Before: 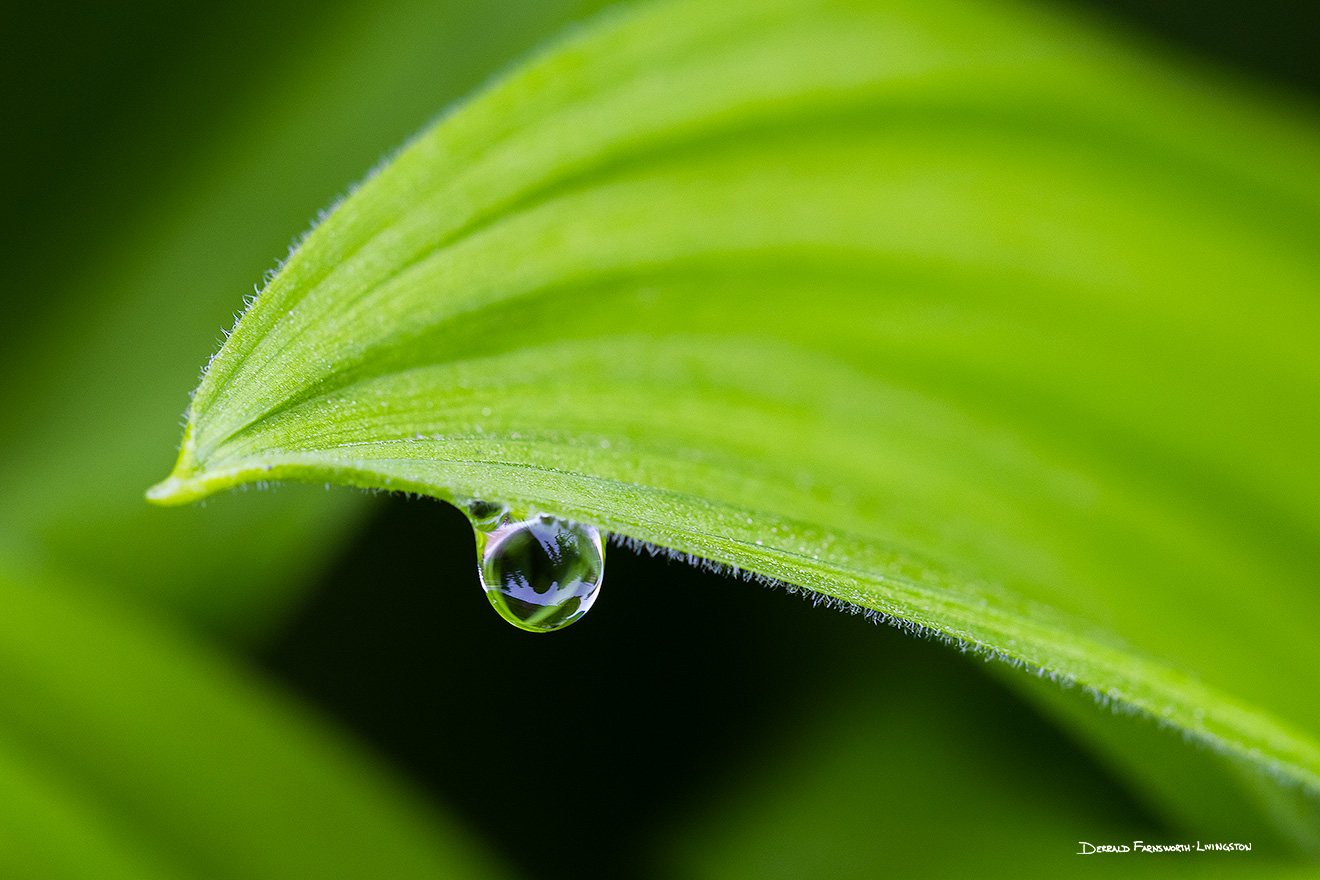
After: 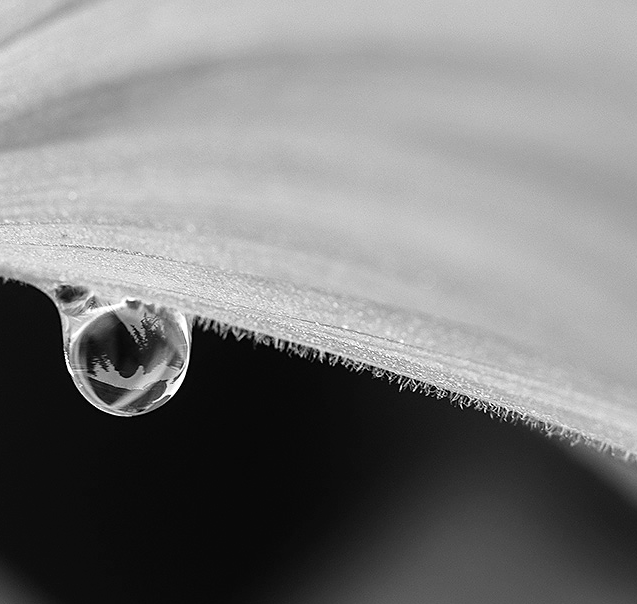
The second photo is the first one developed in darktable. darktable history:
sharpen: amount 0.2
white balance: red 0.926, green 1.003, blue 1.133
color balance: mode lift, gamma, gain (sRGB), lift [0.997, 0.979, 1.021, 1.011], gamma [1, 1.084, 0.916, 0.998], gain [1, 0.87, 1.13, 1.101], contrast 4.55%, contrast fulcrum 38.24%, output saturation 104.09%
crop: left 31.379%, top 24.658%, right 20.326%, bottom 6.628%
monochrome: on, module defaults
